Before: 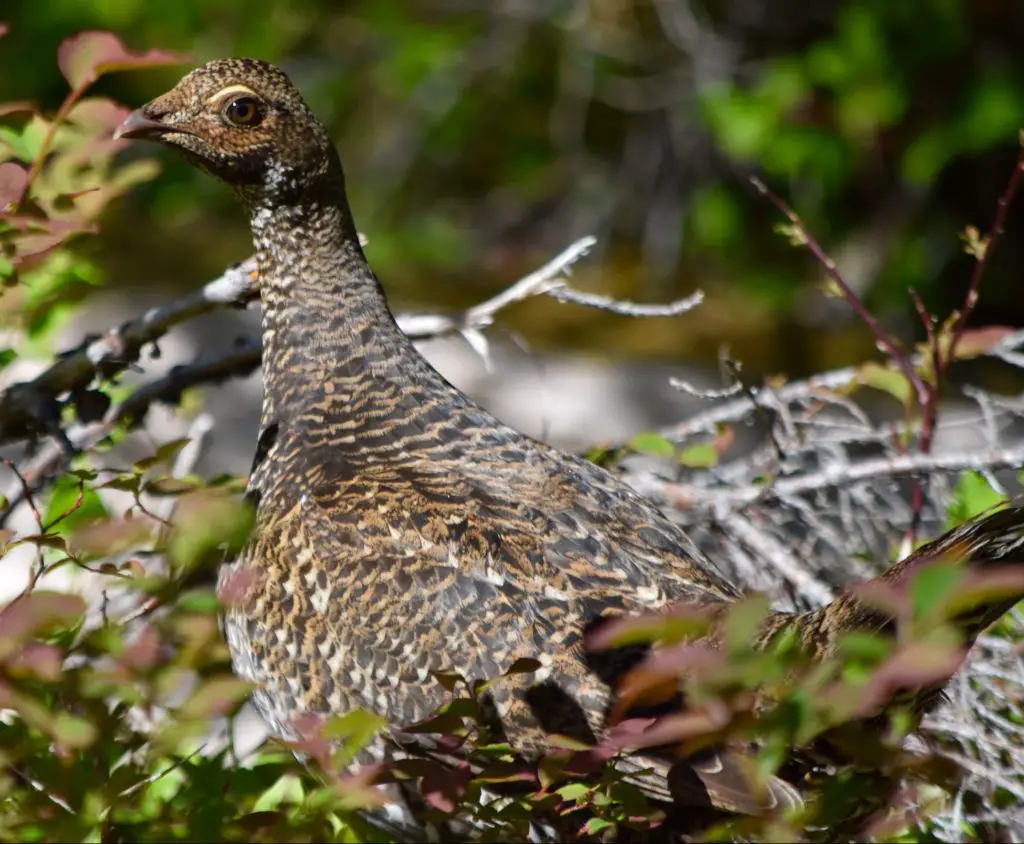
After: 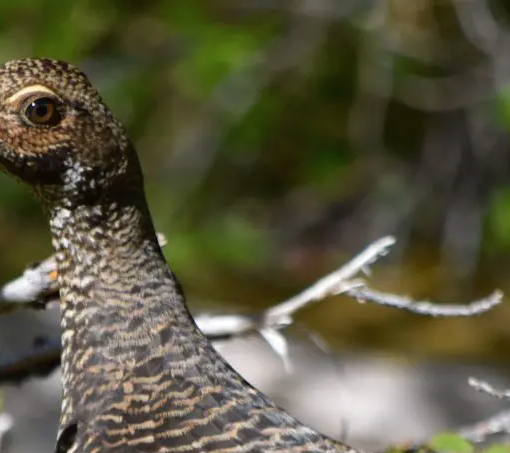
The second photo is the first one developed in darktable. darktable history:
crop: left 19.662%, right 30.455%, bottom 46.108%
contrast brightness saturation: saturation -0.065
